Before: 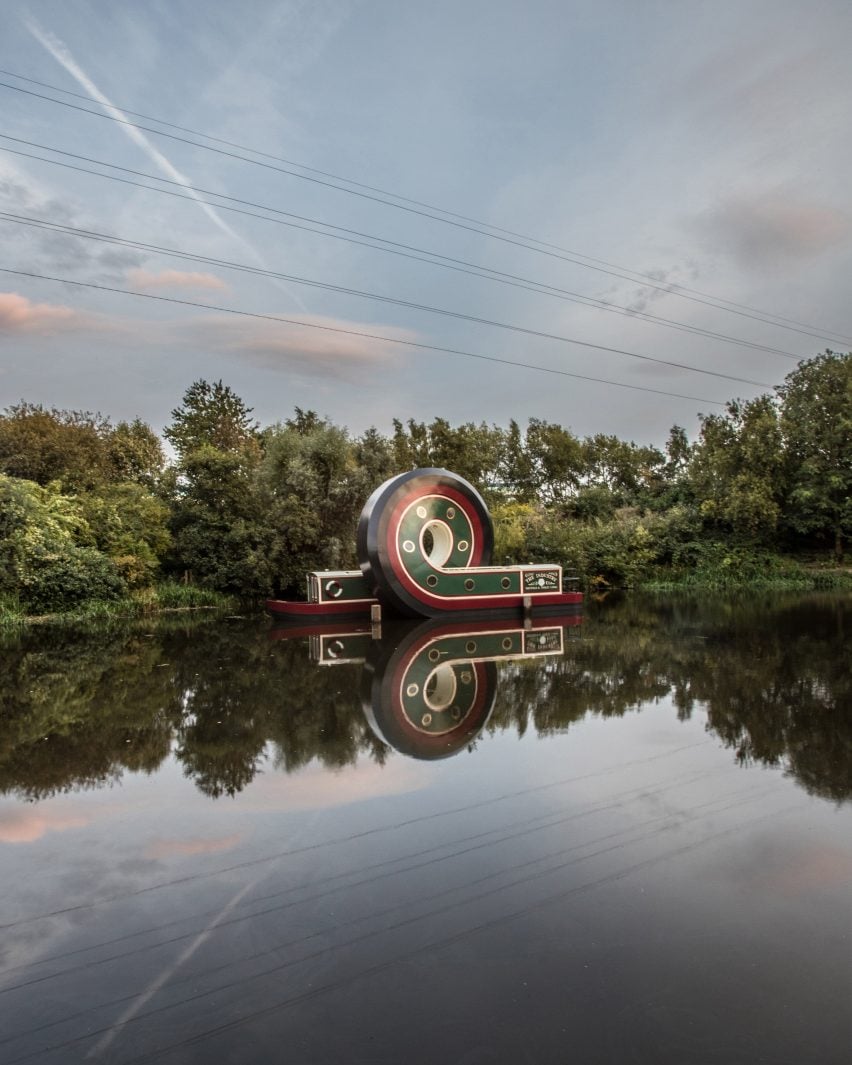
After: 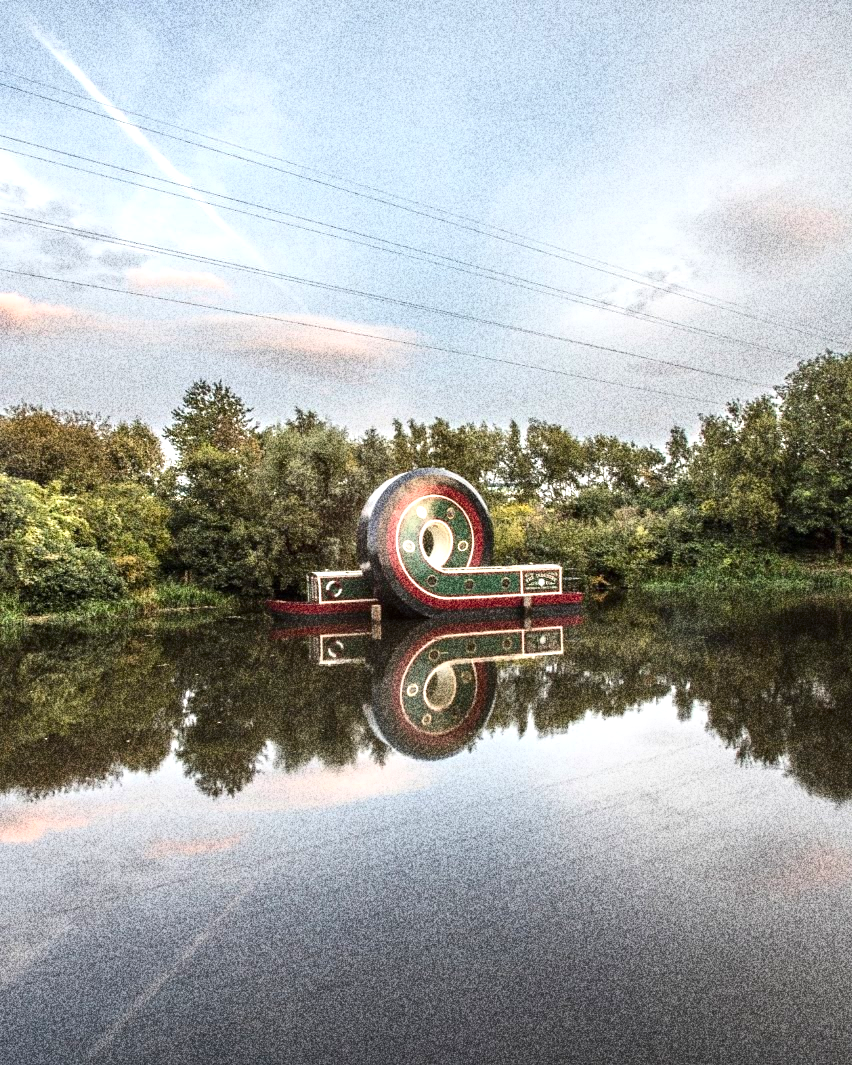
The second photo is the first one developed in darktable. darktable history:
grain: coarseness 30.02 ISO, strength 100%
exposure: black level correction 0, exposure 0.95 EV, compensate exposure bias true, compensate highlight preservation false
